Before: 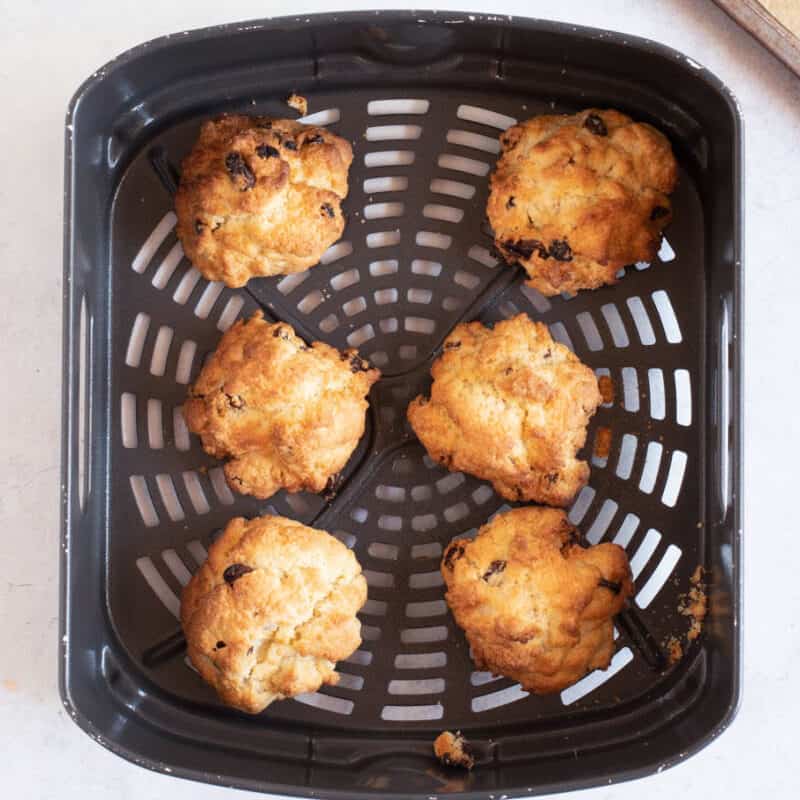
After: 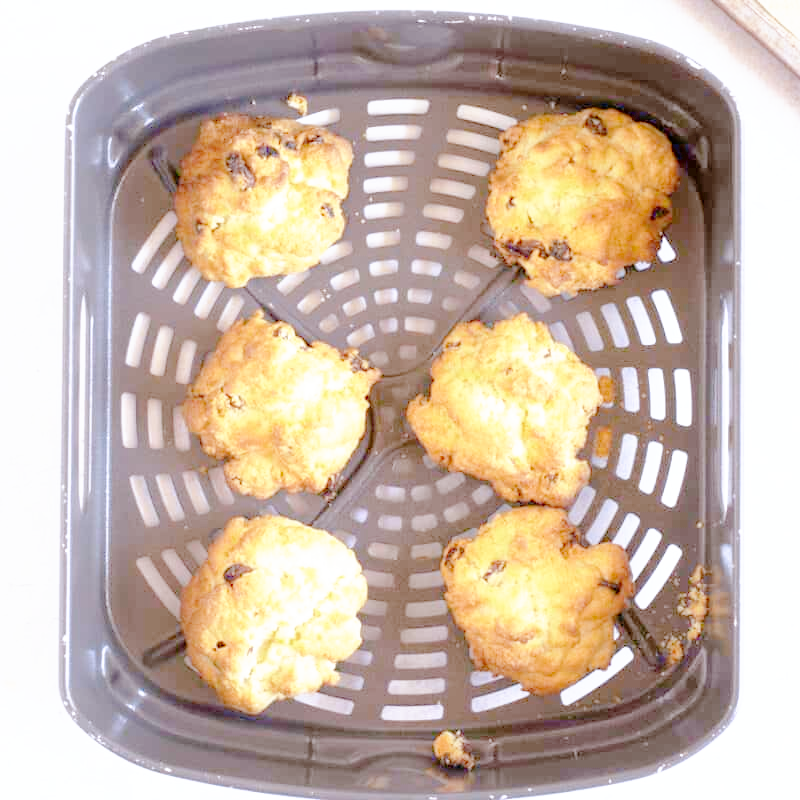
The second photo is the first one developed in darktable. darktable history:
tone curve: curves: ch0 [(0, 0) (0.003, 0) (0.011, 0.001) (0.025, 0.001) (0.044, 0.002) (0.069, 0.007) (0.1, 0.015) (0.136, 0.027) (0.177, 0.066) (0.224, 0.122) (0.277, 0.219) (0.335, 0.327) (0.399, 0.432) (0.468, 0.527) (0.543, 0.615) (0.623, 0.695) (0.709, 0.777) (0.801, 0.874) (0.898, 0.973) (1, 1)], preserve colors none
color look up table: target L [84.24, 90.44, 84.74, 78.25, 75.39, 50.94, 71.4, 68.27, 65.1, 58.73, 42.34, 51.28, 48.47, 15.24, 200.07, 99.61, 76.35, 73.06, 74.27, 63.6, 54.62, 50.95, 46.49, 38.43, 36.33, 30.39, 9.959, 83.8, 73.99, 78.31, 59.46, 69.75, 56.87, 60.03, 53.26, 46.51, 50.27, 48.84, 39.71, 35.46, 31.79, 28.93, 10.02, 81.09, 74.57, 67.38, 55.22, 33.2, 0.941], target a [-10.33, -14, -15.24, -51.98, -4.414, -42.47, -55.92, -3.063, -61.79, -20.15, -31.19, -40.08, -30.16, -15.52, 0, 2.139, 9.464, 25.64, 13.92, 24.06, 68.18, 61.74, 52.55, 7.231, 21.27, 30.89, 16.34, 3.447, 35.71, 3.925, 71.76, 28.46, 73.71, -12.32, 62.06, 9.987, 36.29, 71.82, 23.77, 16.92, 33.22, 37.23, 17.76, -40.6, -35.17, -40.13, -7.854, -11.49, -3.146], target b [36.91, 50.08, -12.04, -2.243, 68.81, 37.57, 21.33, 59.87, 50.29, 32.12, 29.22, 24.61, 36.05, 25.52, 0, -1.969, 70.69, 14.49, 45.96, 11.75, 1.371, 46.6, 34.56, 4.382, 27.24, 27.04, 17.94, -26.23, -27.2, -23.71, -44.36, -31.63, -35.94, -47.86, -9.667, -26.66, -39.29, -60.1, -78.21, -60.25, -21.1, -68.97, -25.05, -22.61, -30.56, -18.39, -32.58, -5.284, -7.404], num patches 49
